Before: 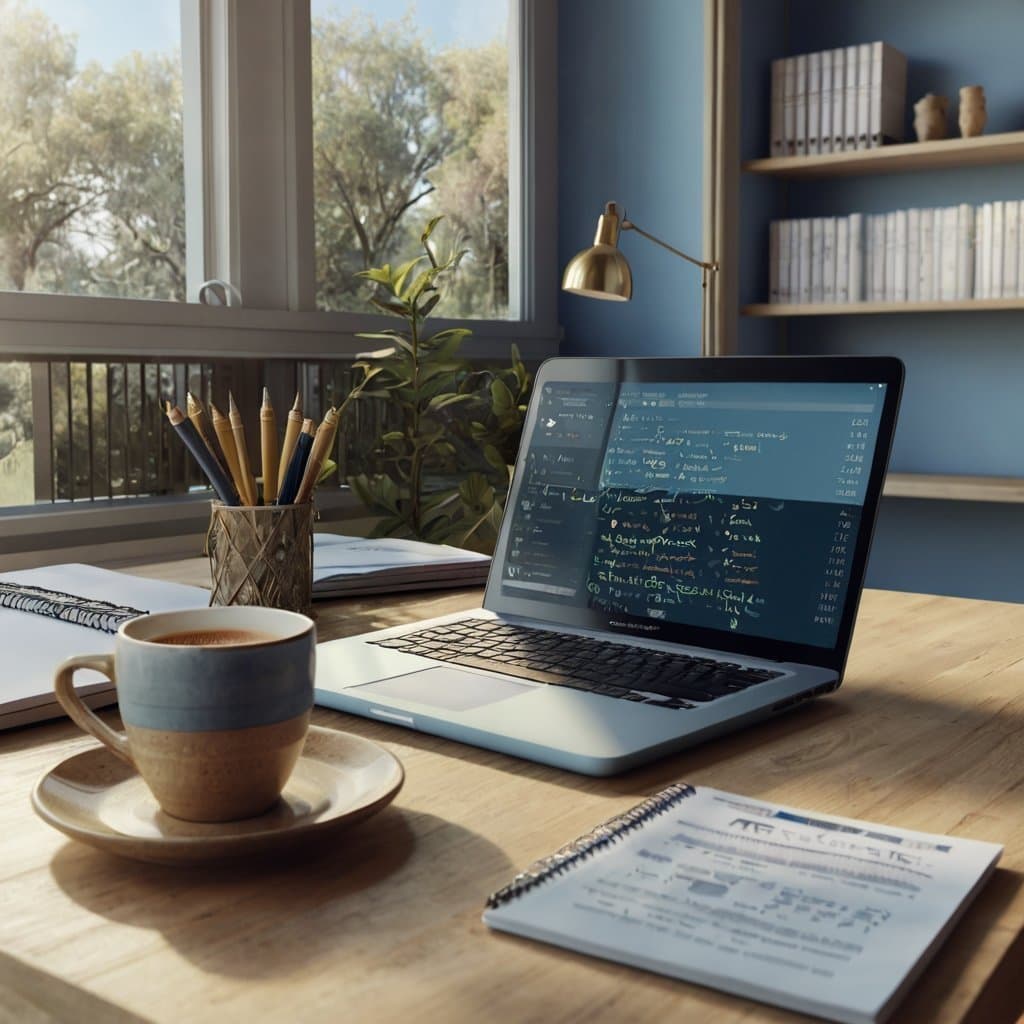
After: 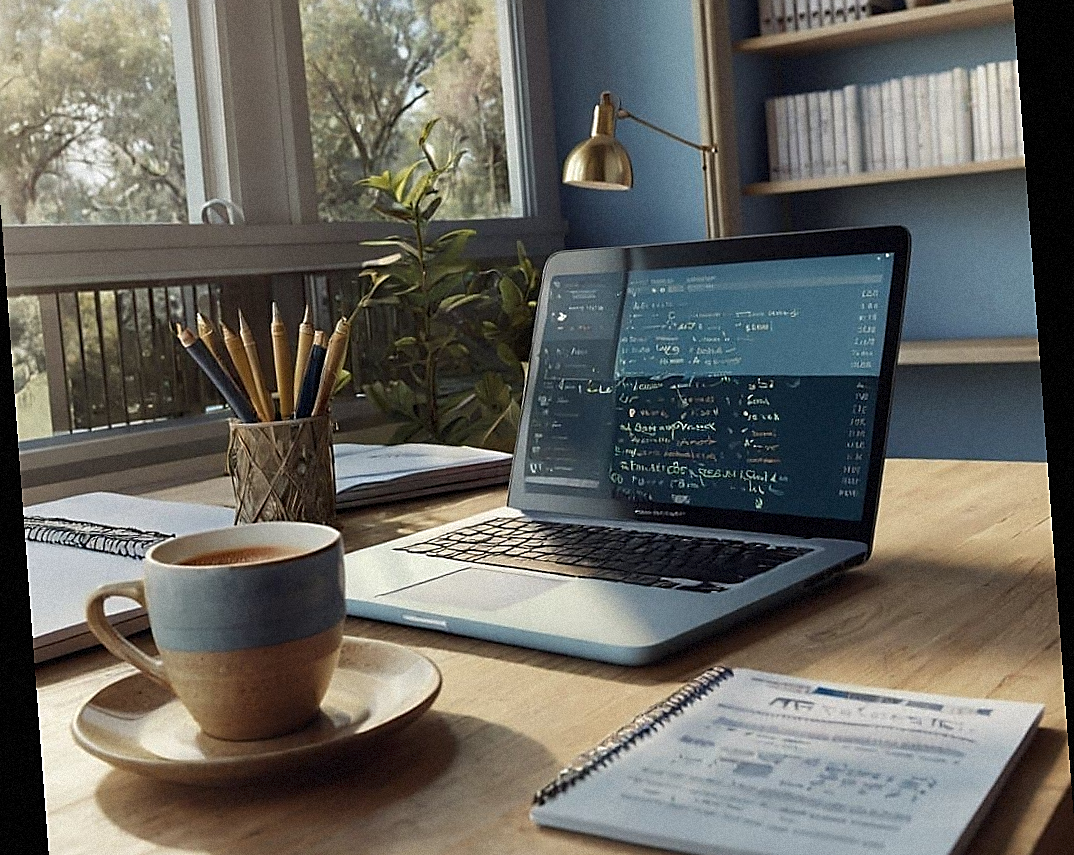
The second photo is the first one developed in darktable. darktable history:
rotate and perspective: rotation -4.25°, automatic cropping off
crop and rotate: left 1.814%, top 12.818%, right 0.25%, bottom 9.225%
sharpen: radius 1.4, amount 1.25, threshold 0.7
grain: mid-tones bias 0%
